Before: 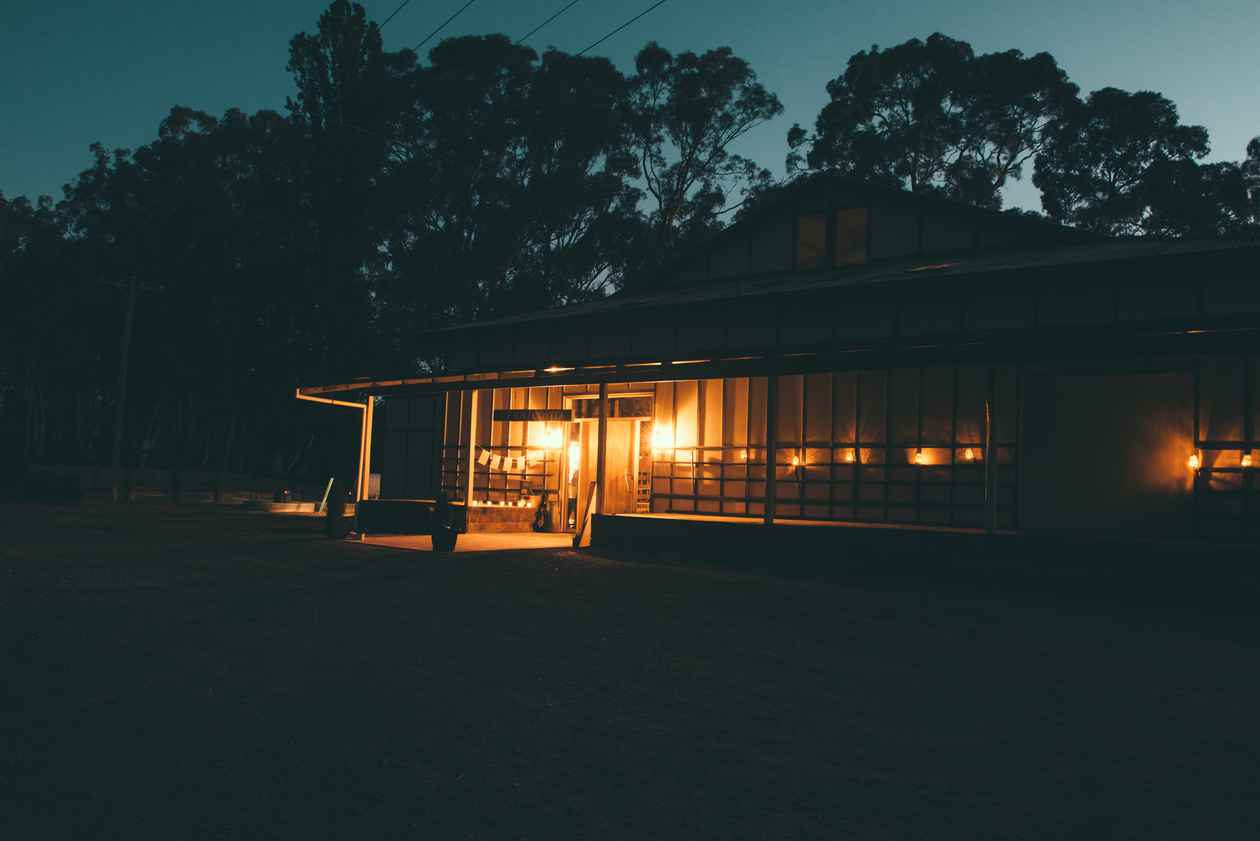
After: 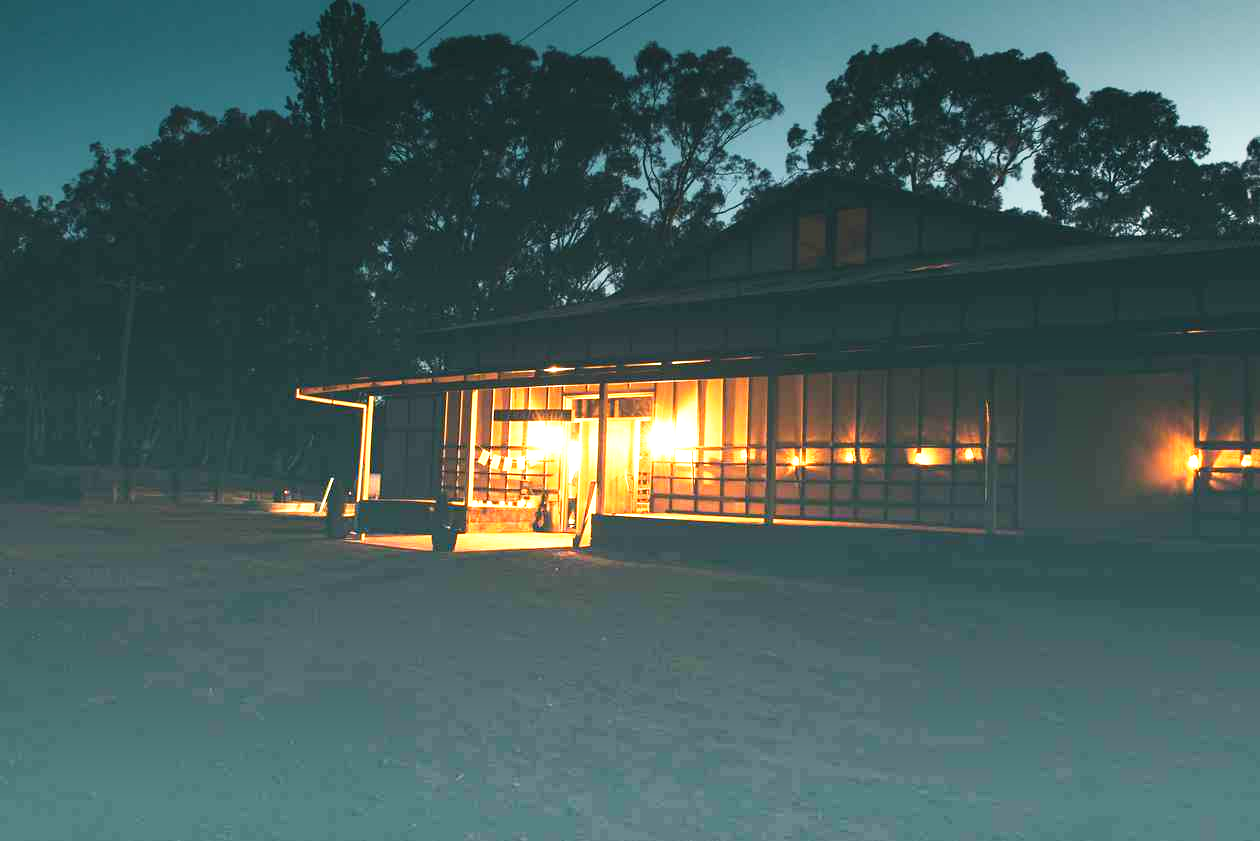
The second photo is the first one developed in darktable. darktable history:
base curve: curves: ch0 [(0, 0) (0.579, 0.807) (1, 1)], preserve colors none
graduated density: density -3.9 EV
